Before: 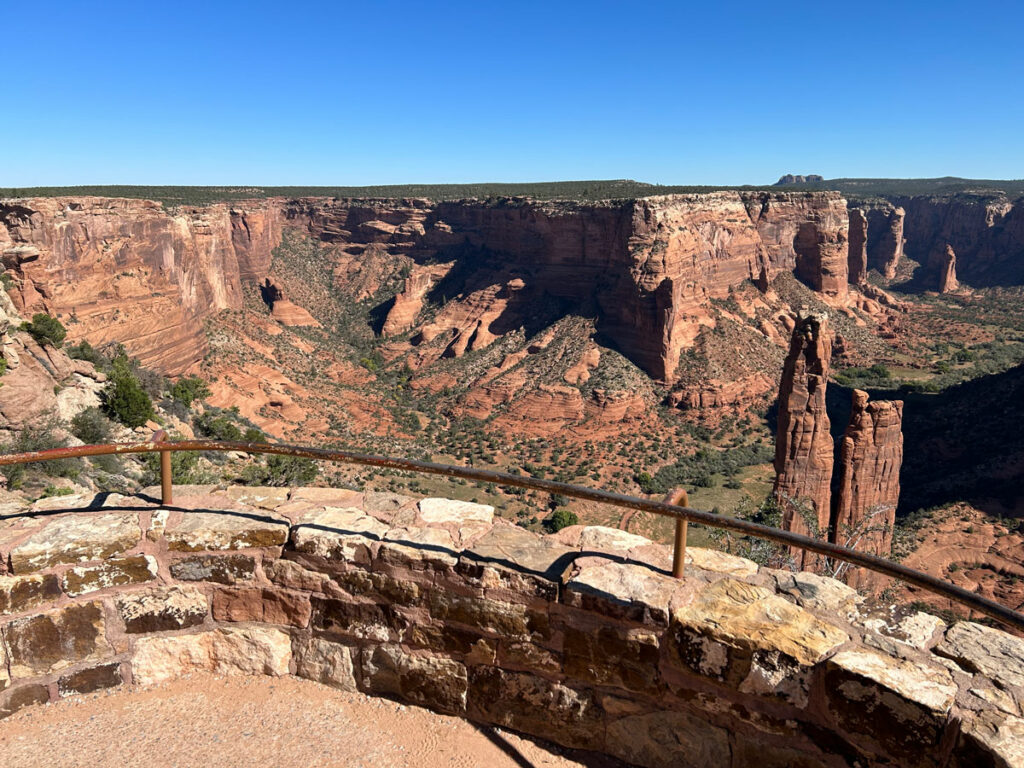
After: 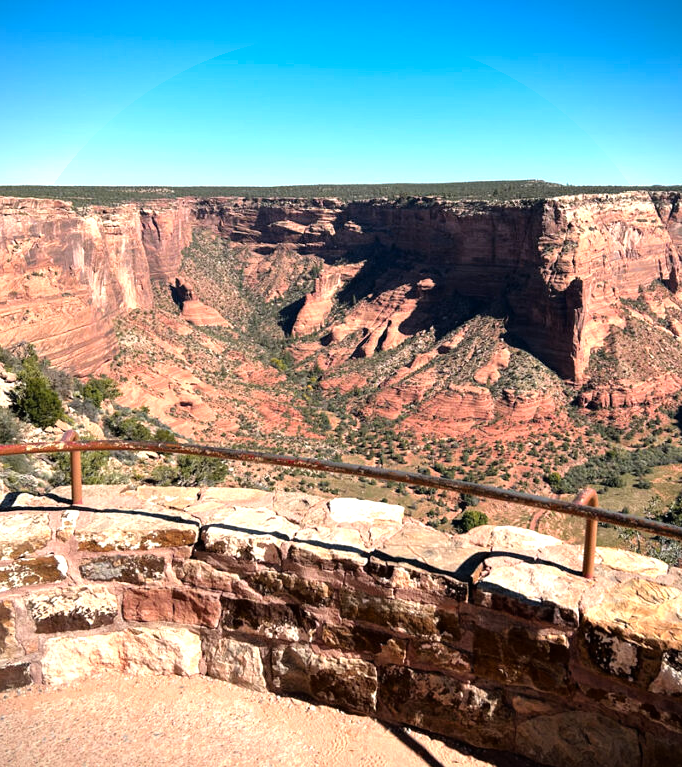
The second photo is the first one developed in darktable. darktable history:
crop and rotate: left 8.812%, right 24.535%
color zones: curves: ch1 [(0.239, 0.552) (0.75, 0.5)]; ch2 [(0.25, 0.462) (0.749, 0.457)]
tone equalizer: -8 EV -0.779 EV, -7 EV -0.692 EV, -6 EV -0.626 EV, -5 EV -0.371 EV, -3 EV 0.394 EV, -2 EV 0.6 EV, -1 EV 0.686 EV, +0 EV 0.731 EV
vignetting: fall-off start 91.39%, saturation -0.022, unbound false
